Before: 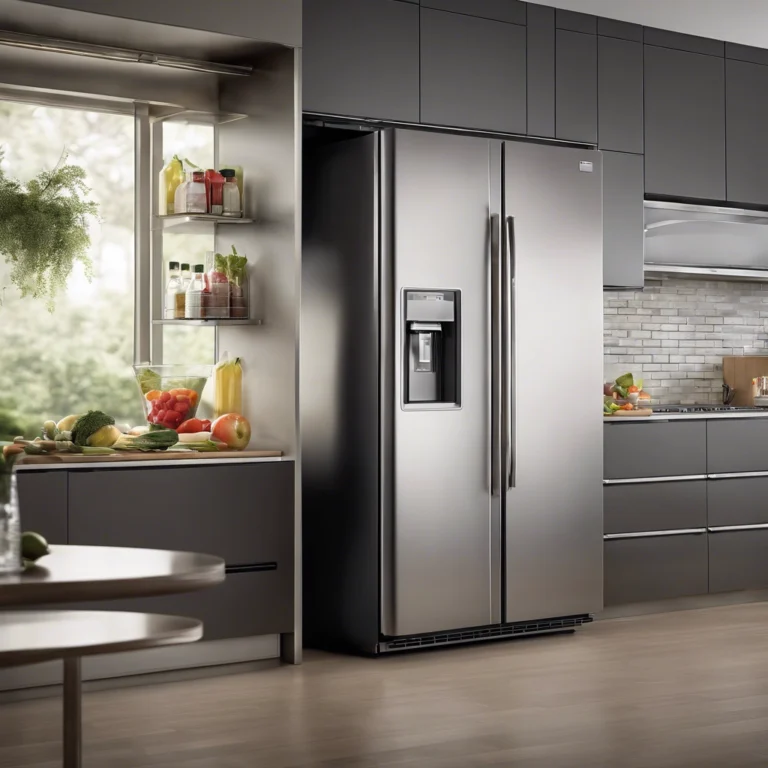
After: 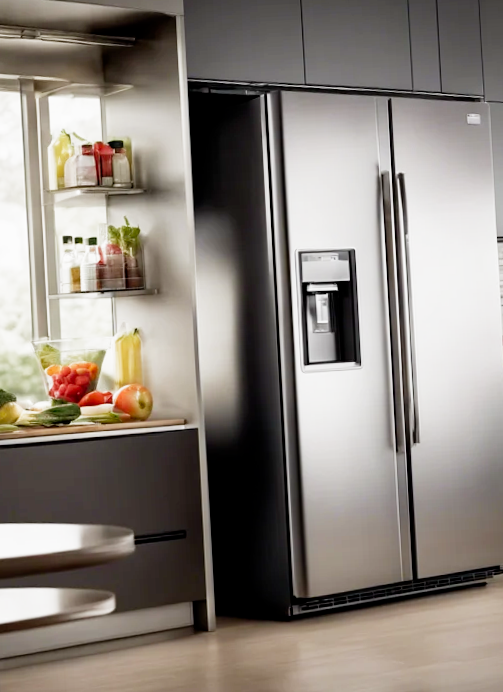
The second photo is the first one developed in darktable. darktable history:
crop and rotate: left 12.673%, right 20.66%
rotate and perspective: rotation -3°, crop left 0.031, crop right 0.968, crop top 0.07, crop bottom 0.93
filmic rgb: middle gray luminance 12.74%, black relative exposure -10.13 EV, white relative exposure 3.47 EV, threshold 6 EV, target black luminance 0%, hardness 5.74, latitude 44.69%, contrast 1.221, highlights saturation mix 5%, shadows ↔ highlights balance 26.78%, add noise in highlights 0, preserve chrominance no, color science v3 (2019), use custom middle-gray values true, iterations of high-quality reconstruction 0, contrast in highlights soft, enable highlight reconstruction true
